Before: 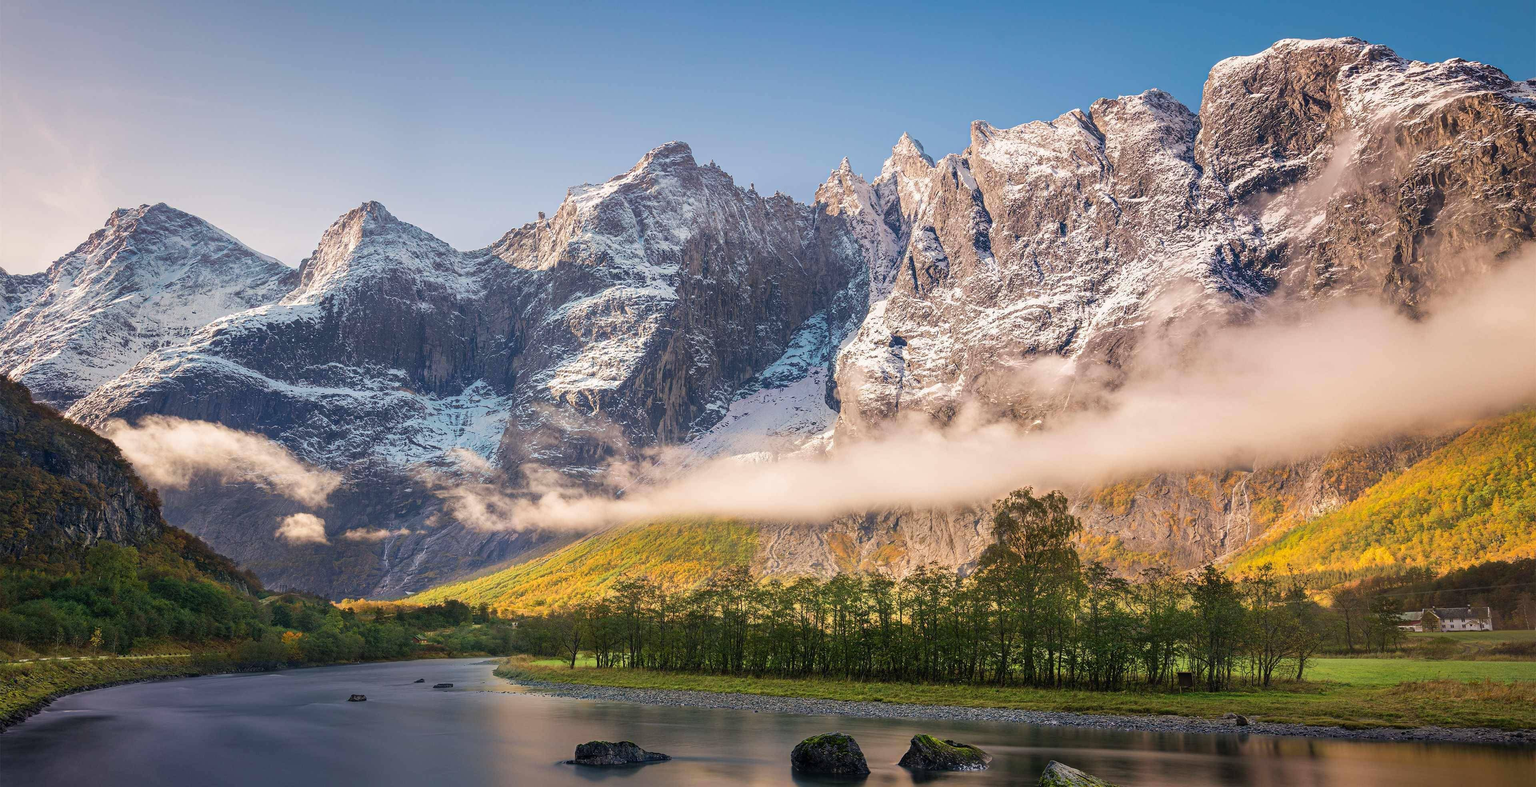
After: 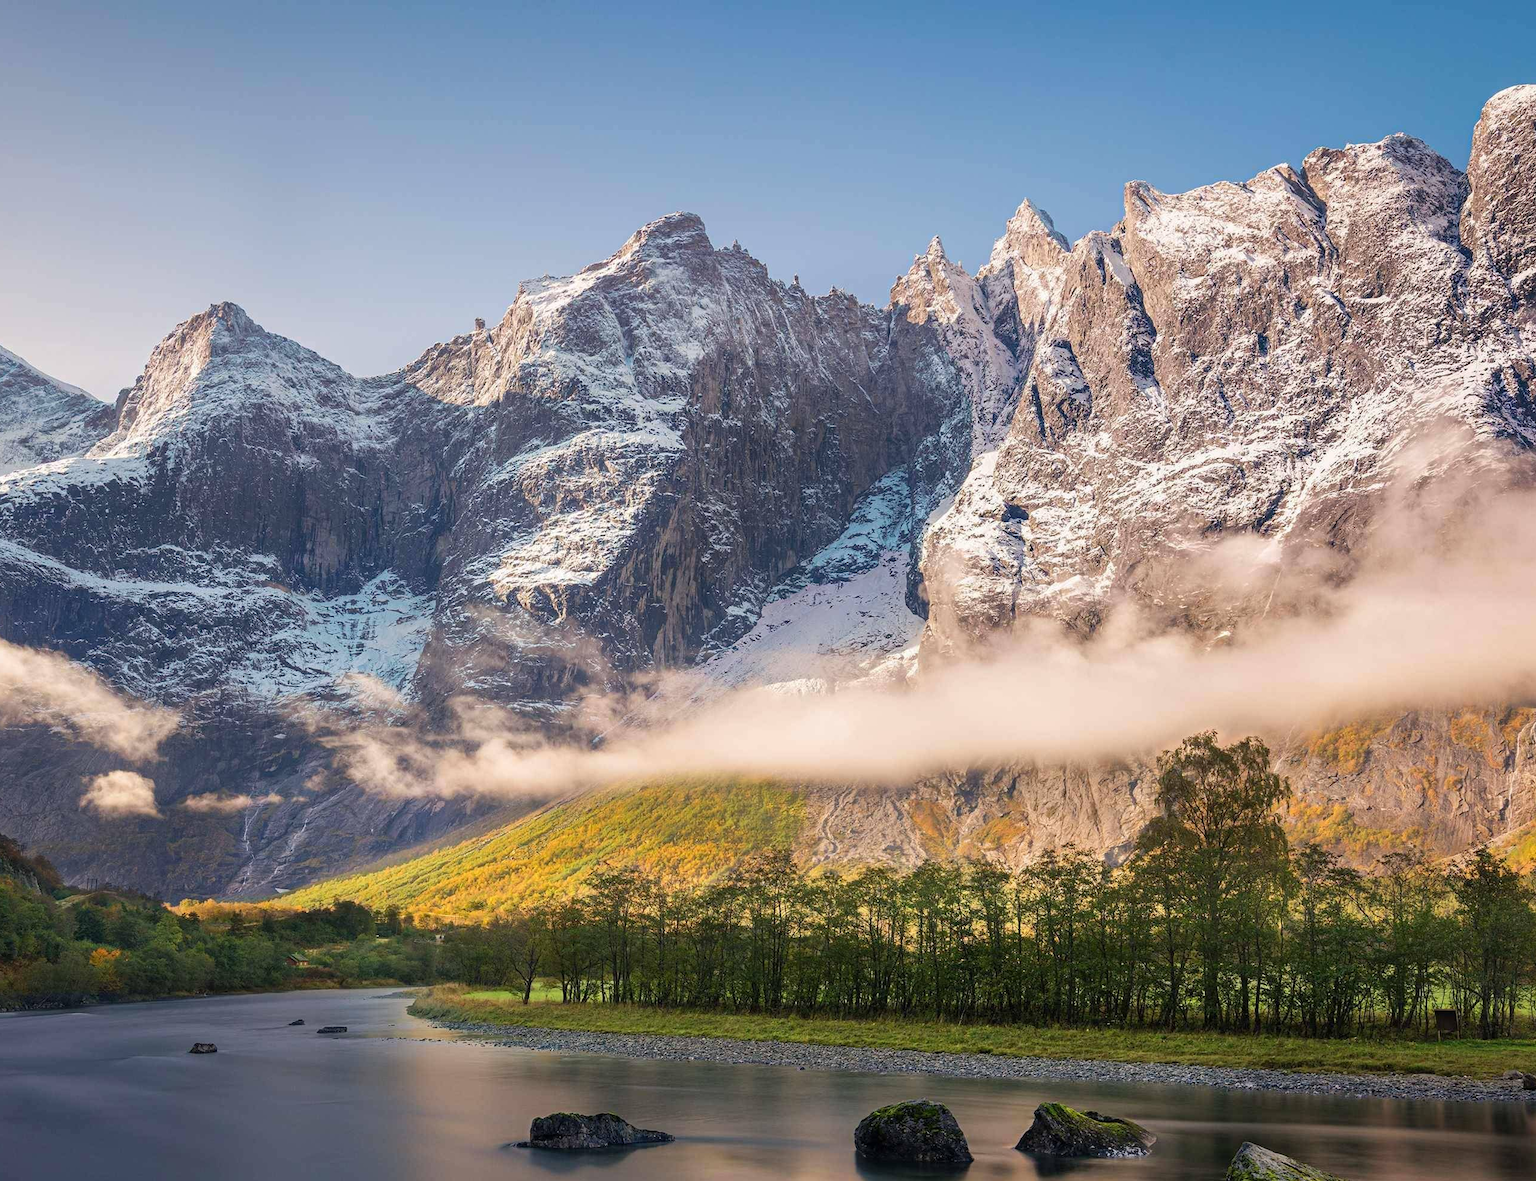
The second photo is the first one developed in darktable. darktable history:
crop and rotate: left 14.461%, right 18.922%
